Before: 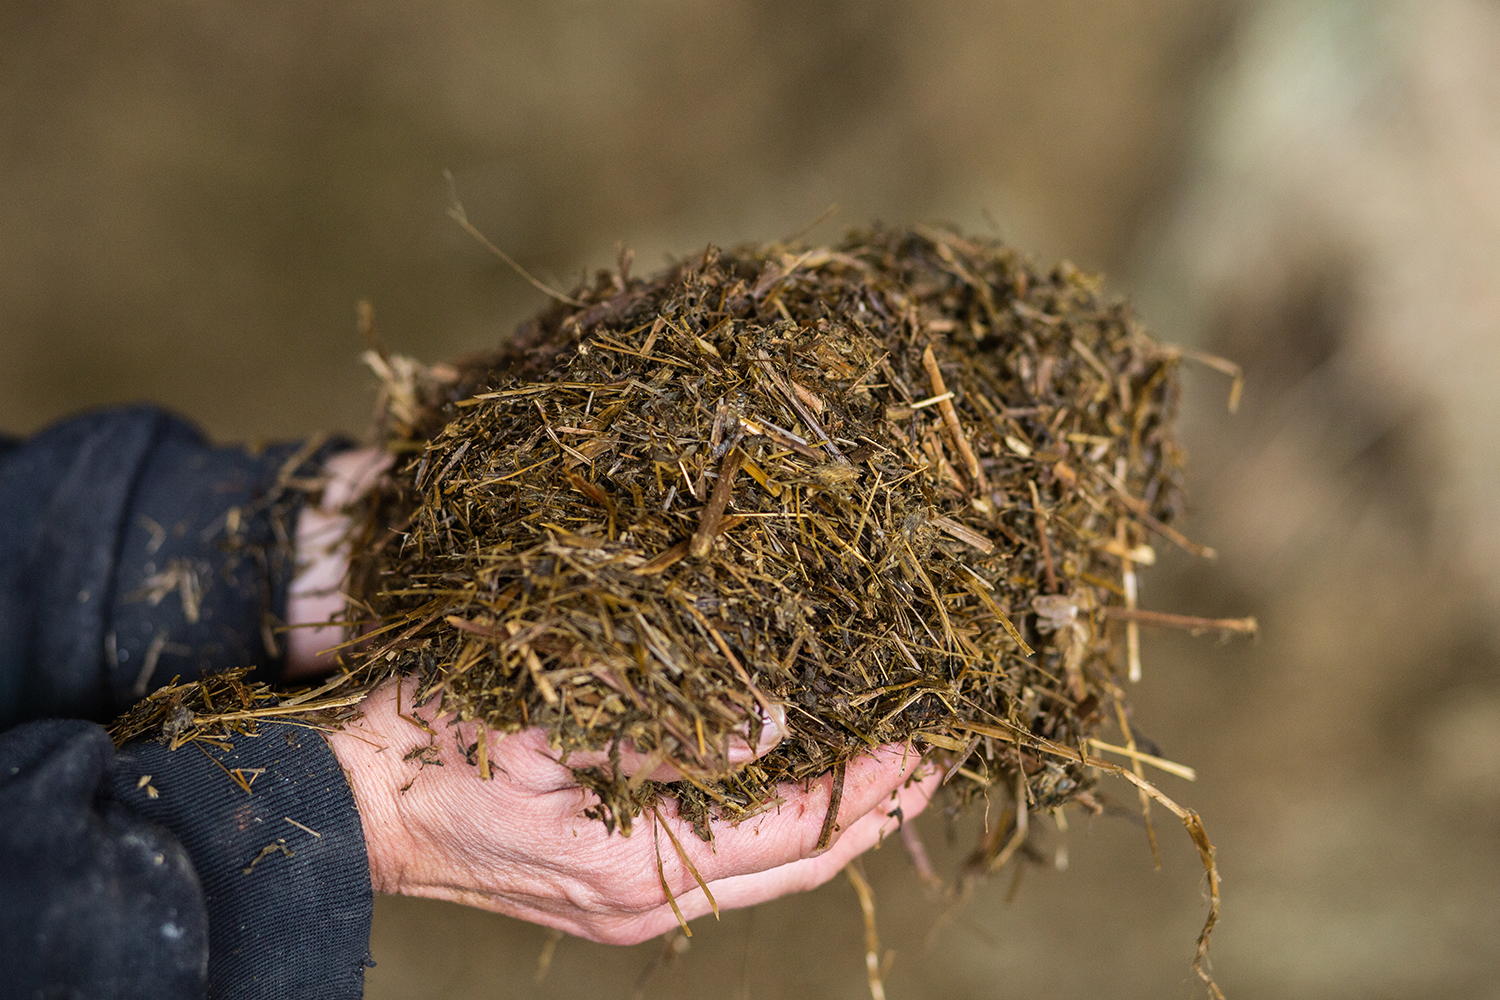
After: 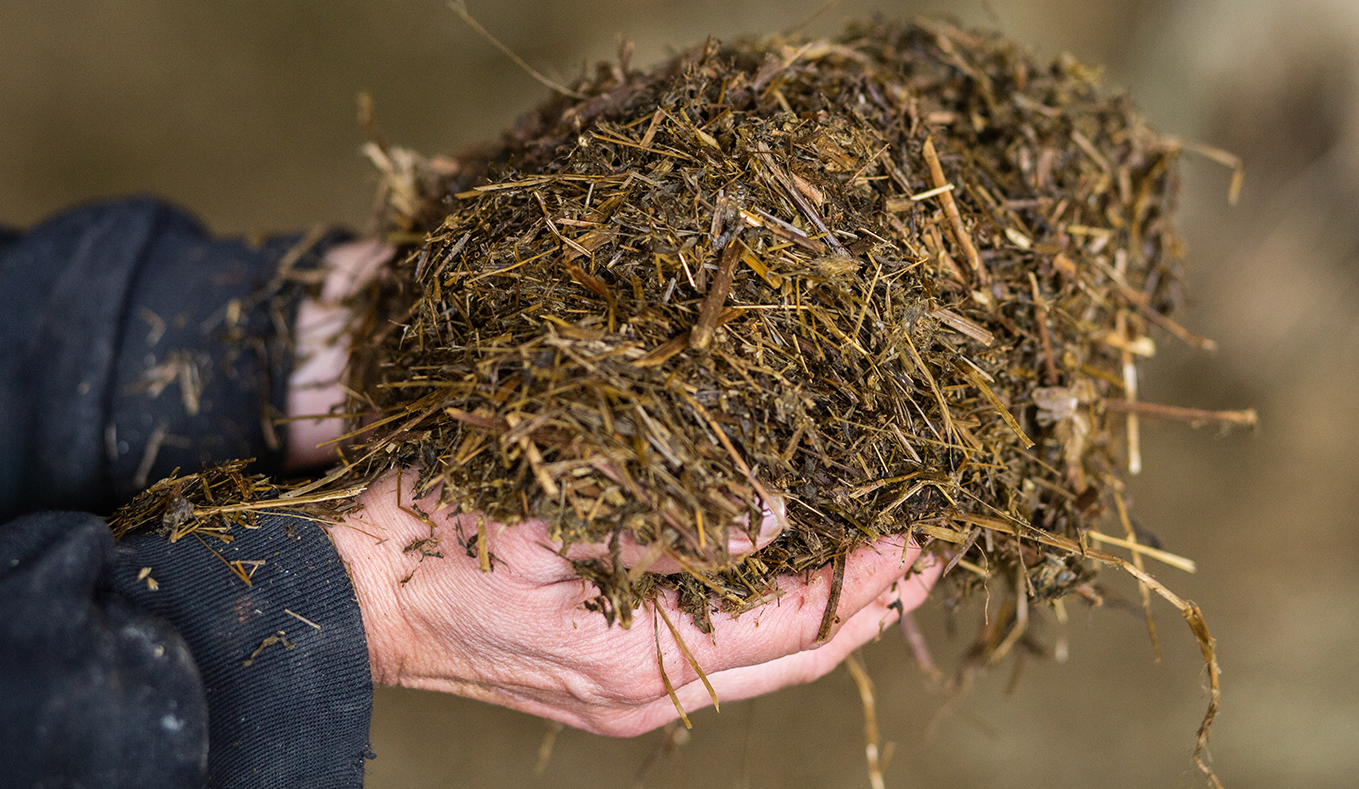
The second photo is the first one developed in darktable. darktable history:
crop: top 20.823%, right 9.351%, bottom 0.27%
